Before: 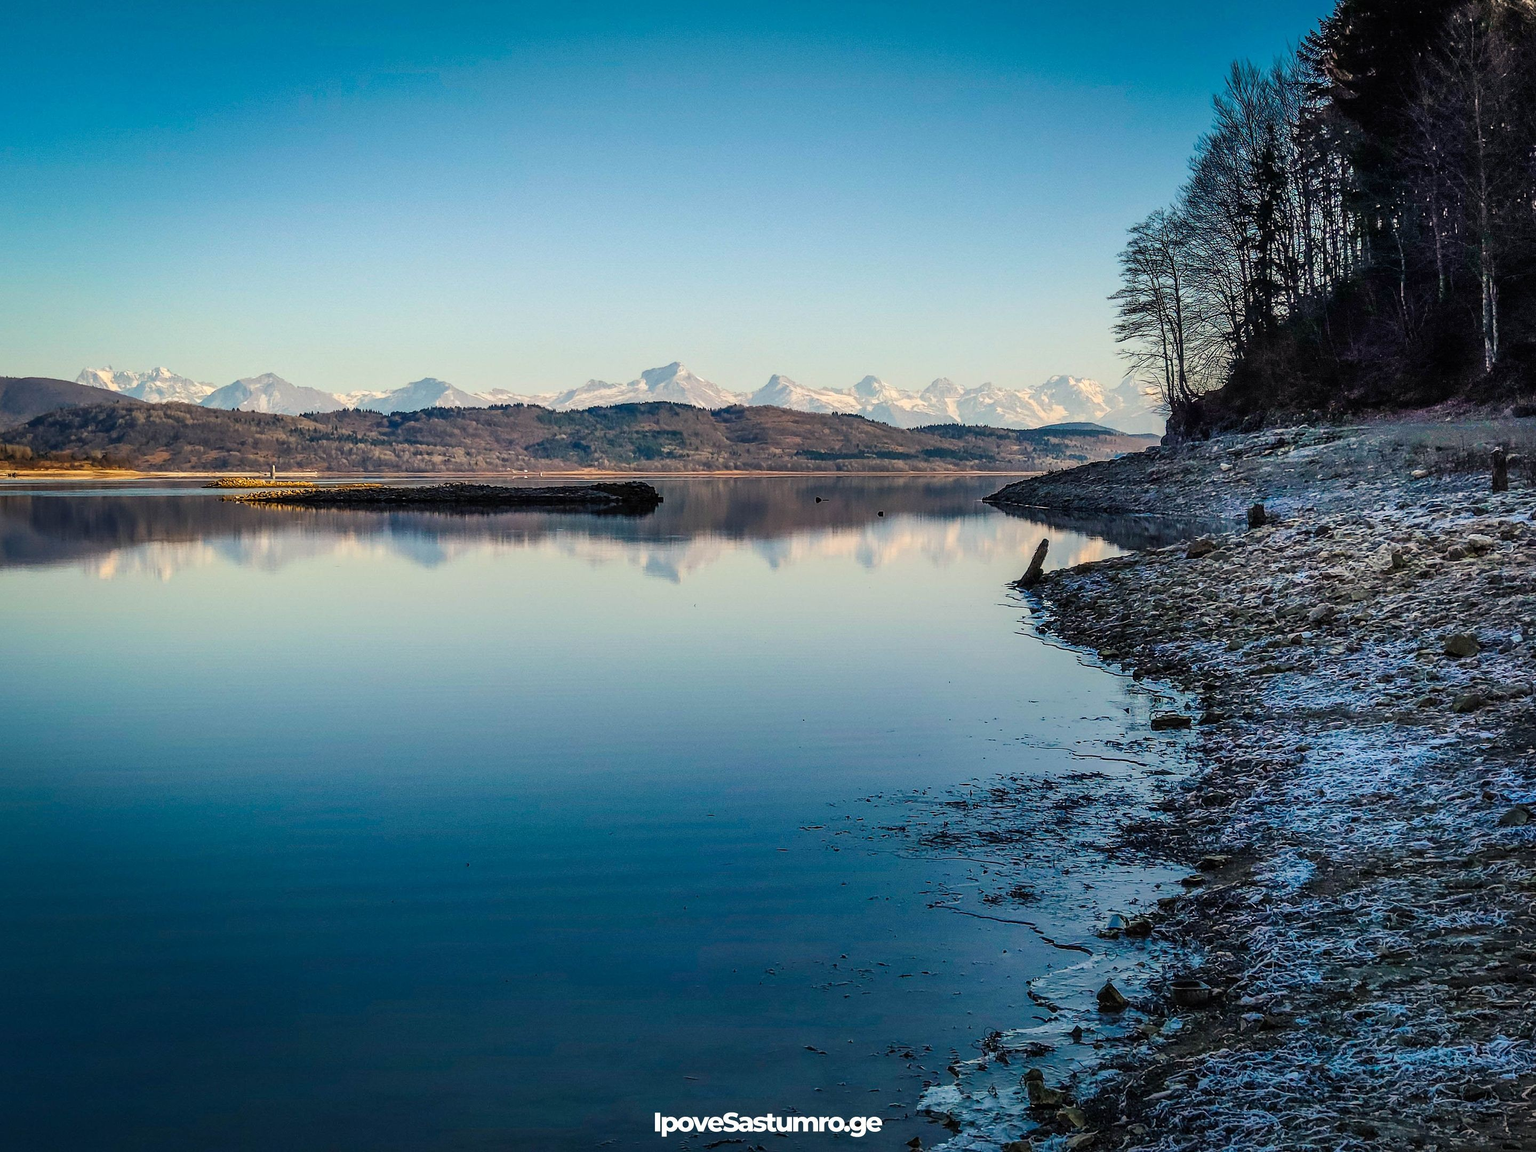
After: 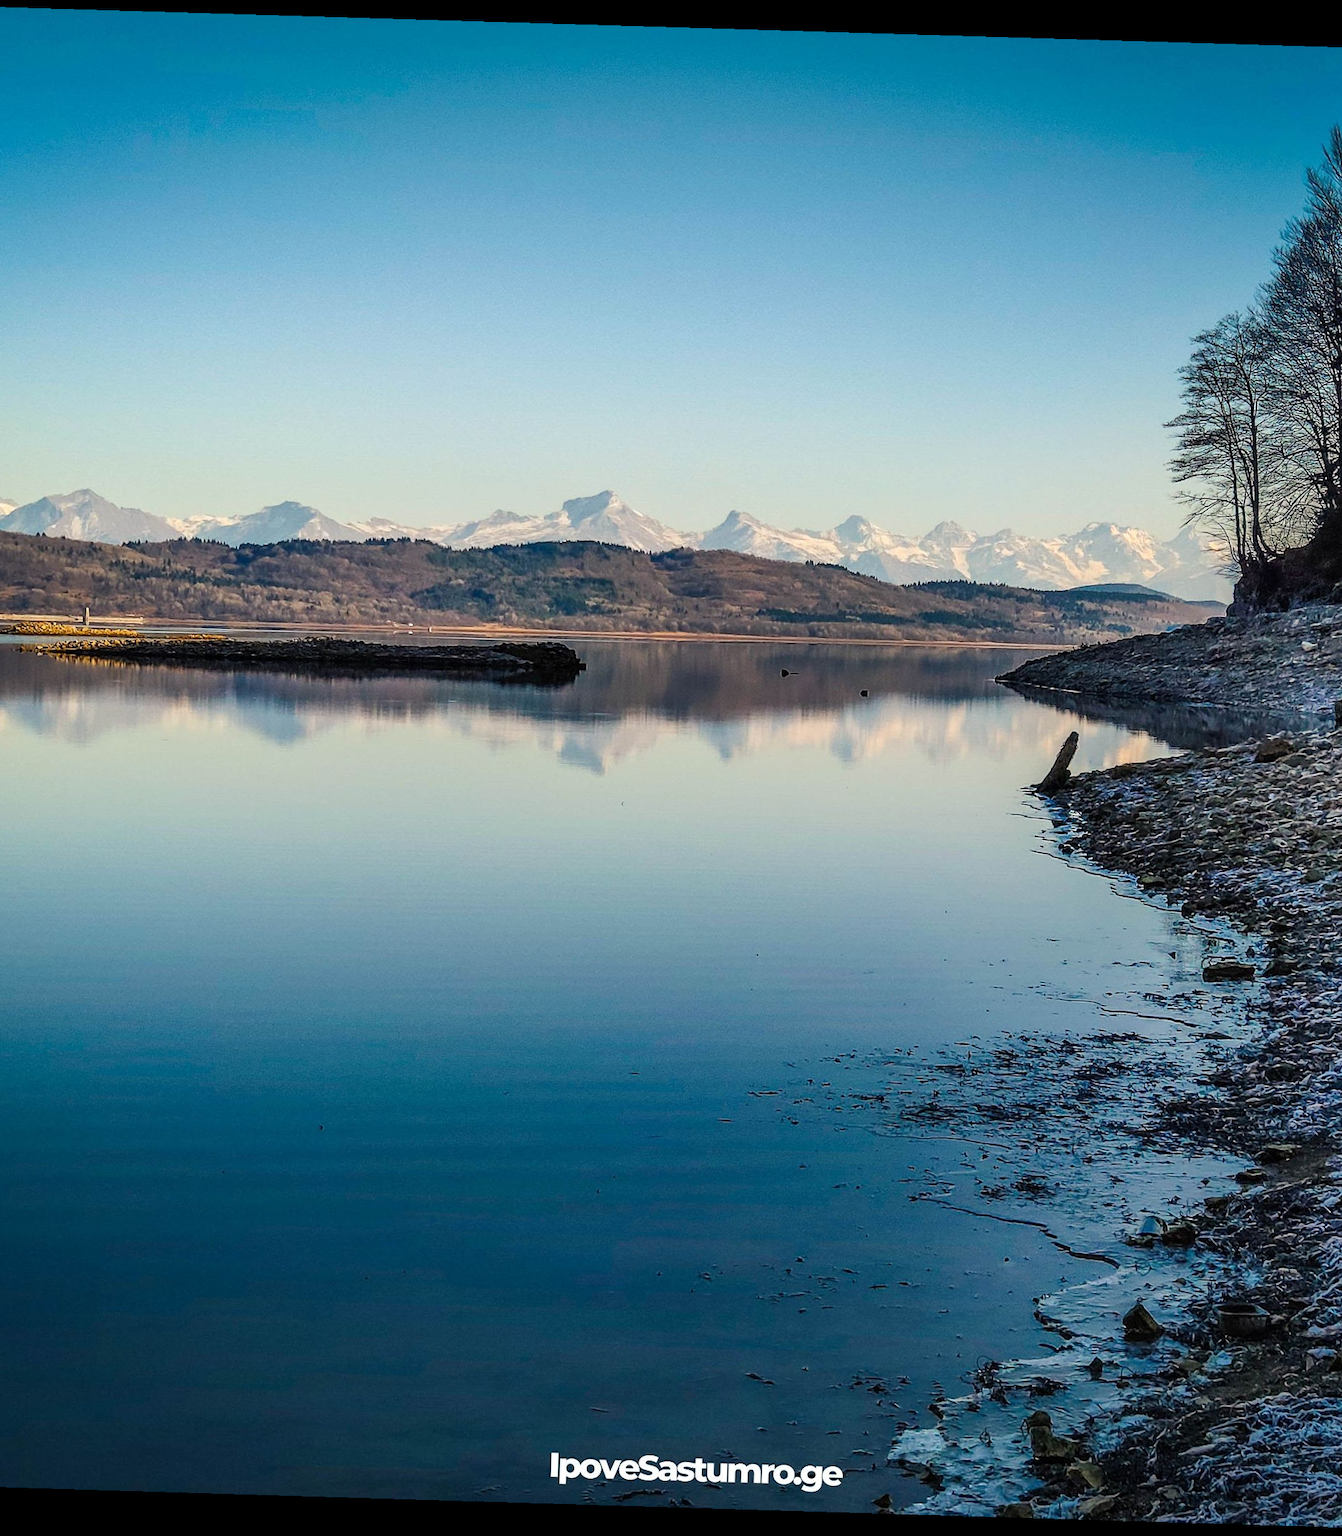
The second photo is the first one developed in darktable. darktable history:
rotate and perspective: rotation 1.72°, automatic cropping off
crop and rotate: left 14.436%, right 18.898%
